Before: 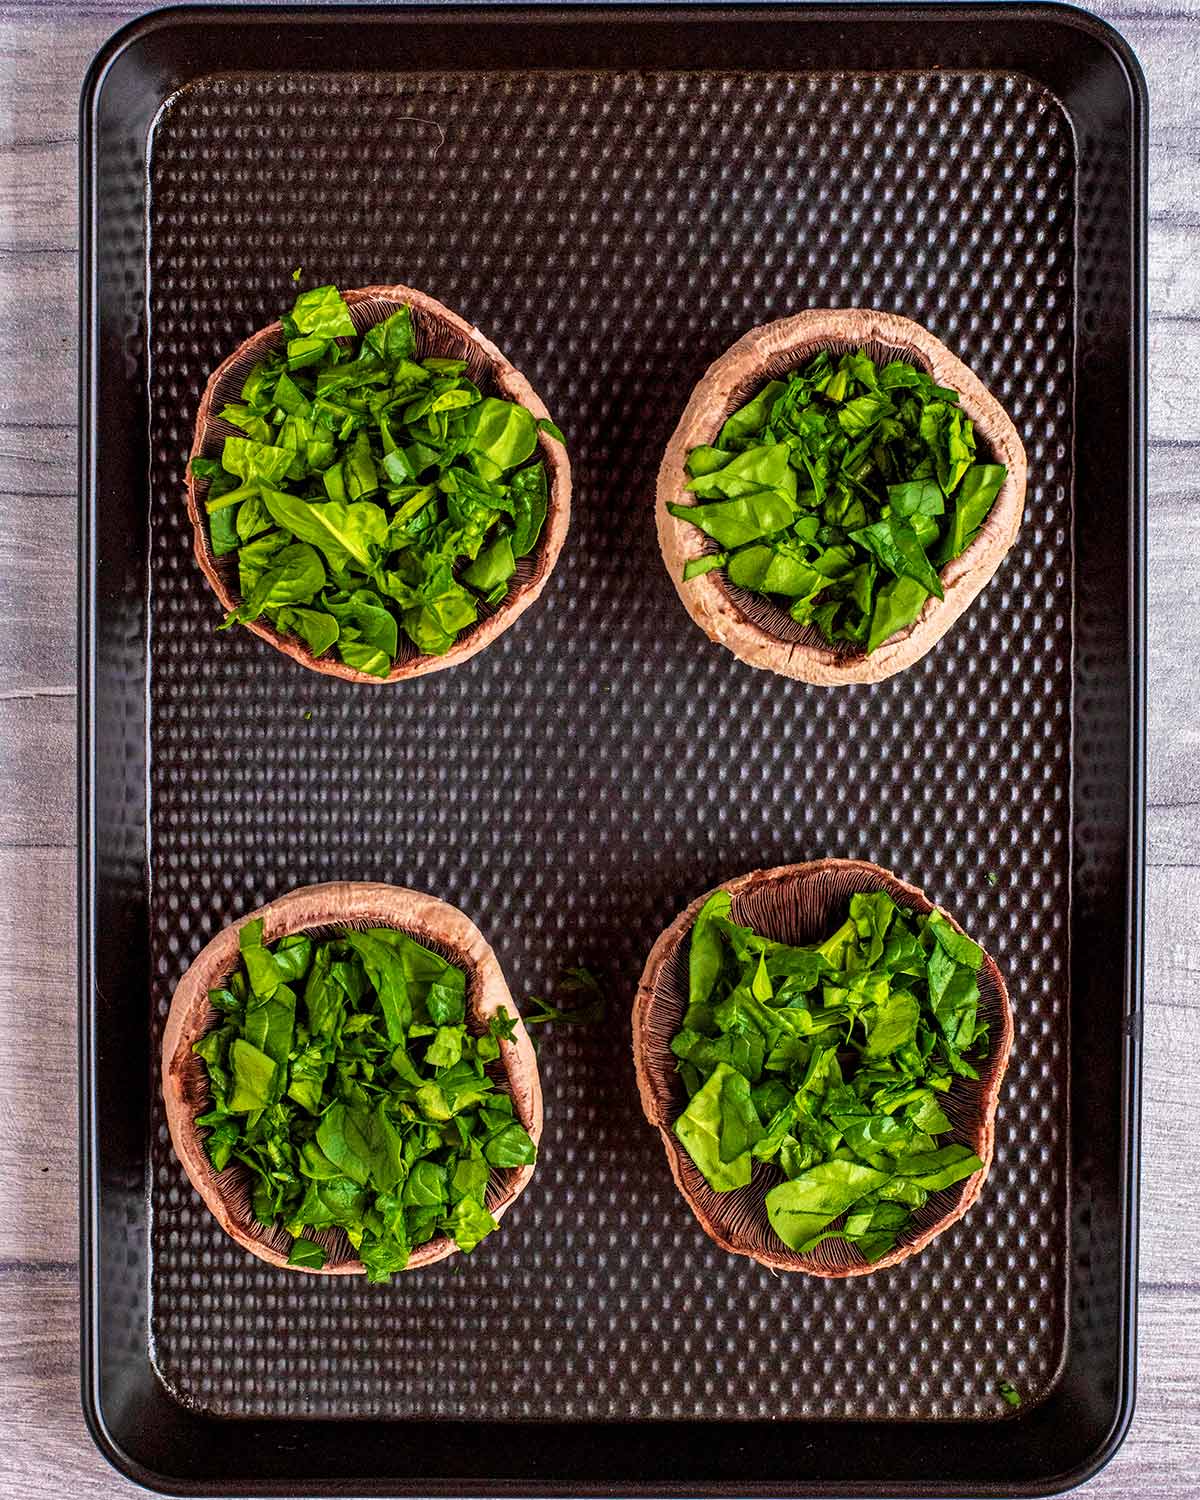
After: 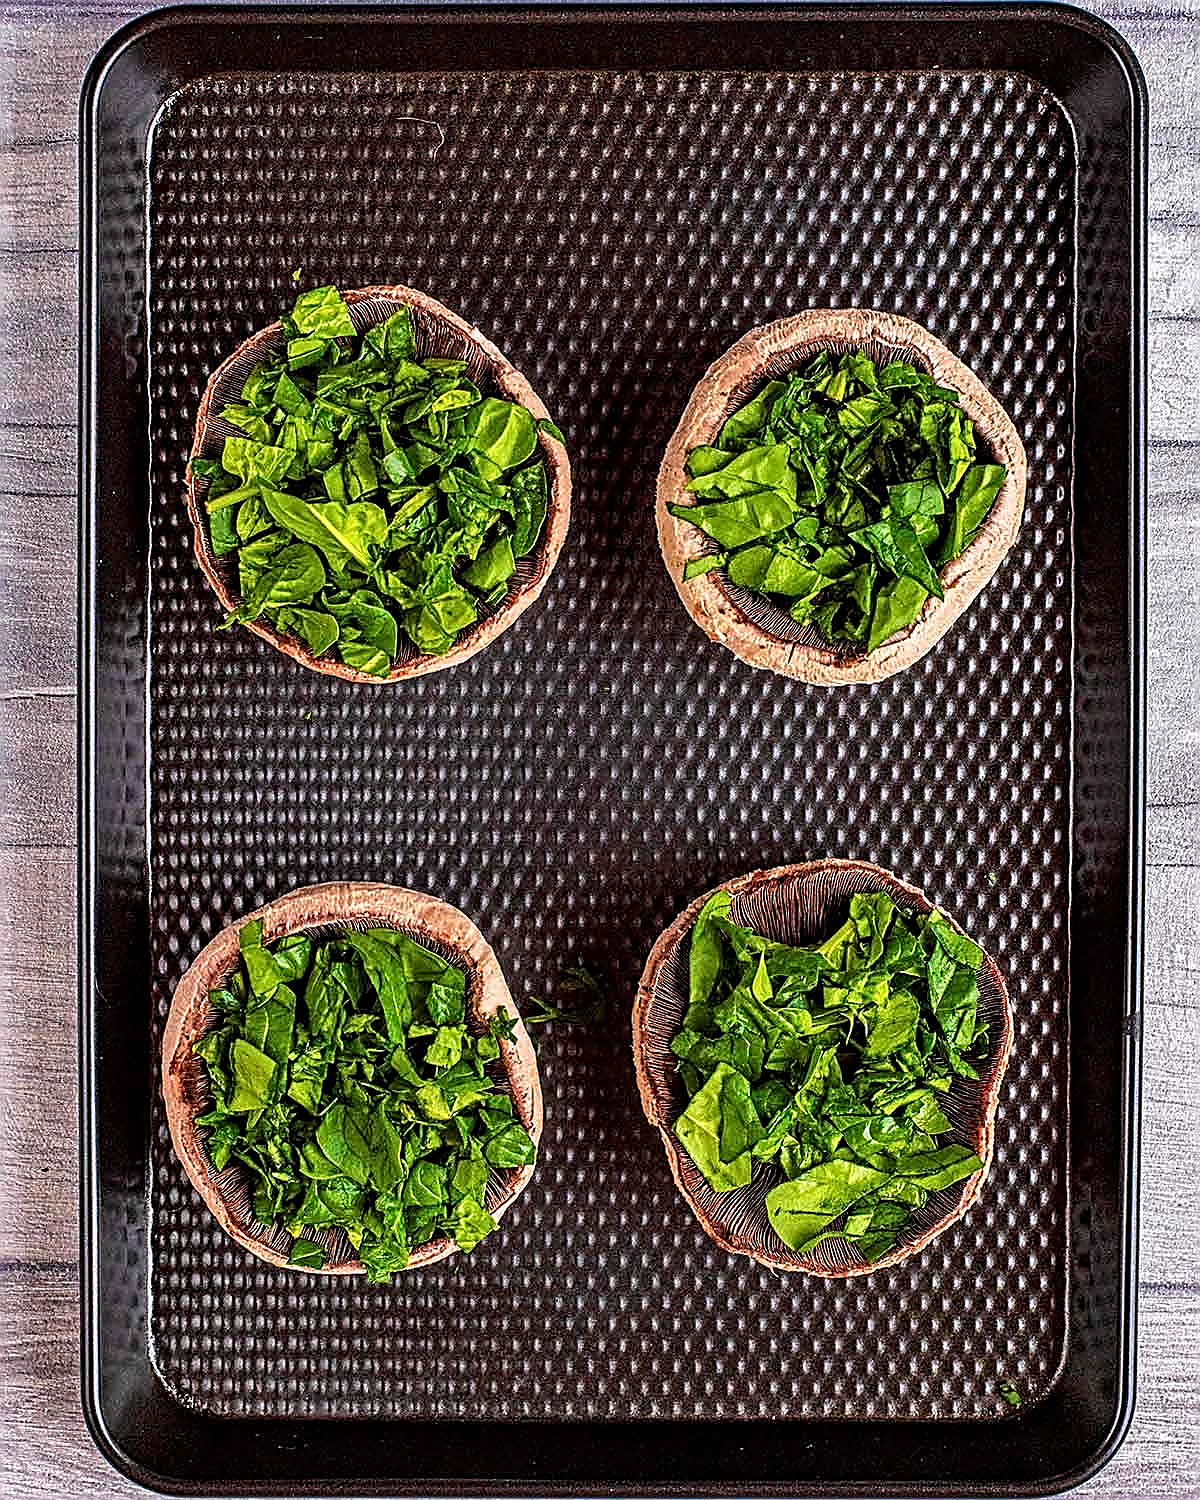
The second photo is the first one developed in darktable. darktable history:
tone equalizer: edges refinement/feathering 500, mask exposure compensation -1.57 EV, preserve details no
contrast equalizer: octaves 7, y [[0.502, 0.505, 0.512, 0.529, 0.564, 0.588], [0.5 ×6], [0.502, 0.505, 0.512, 0.529, 0.564, 0.588], [0, 0.001, 0.001, 0.004, 0.008, 0.011], [0, 0.001, 0.001, 0.004, 0.008, 0.011]]
sharpen: radius 1.71, amount 1.286
